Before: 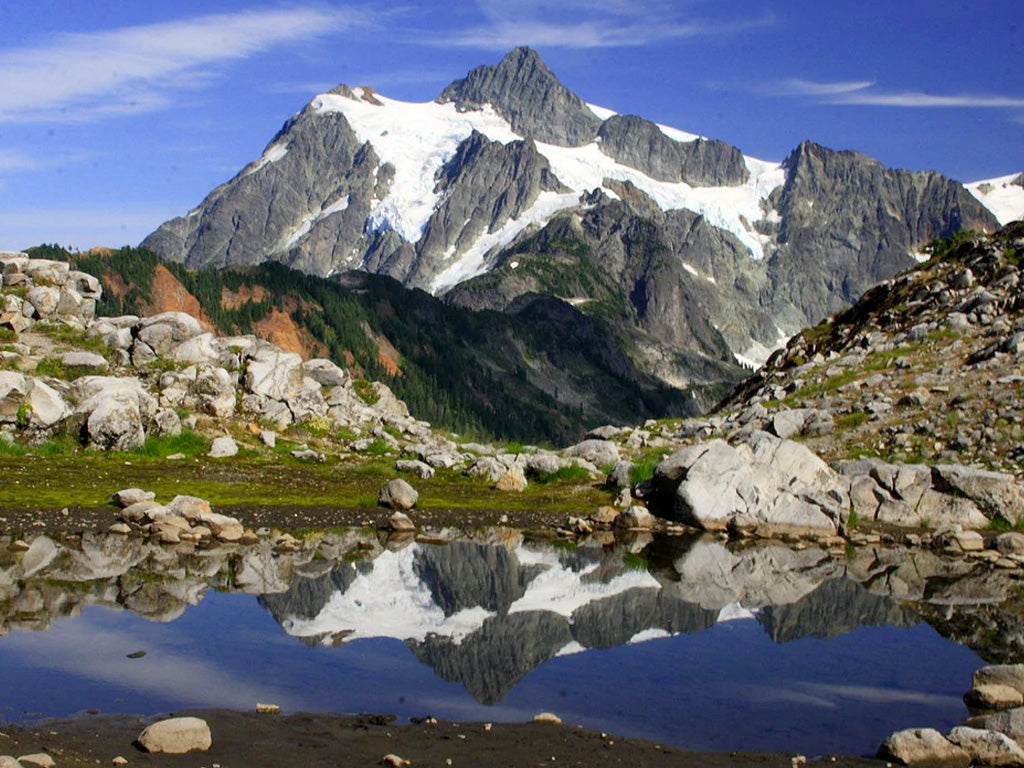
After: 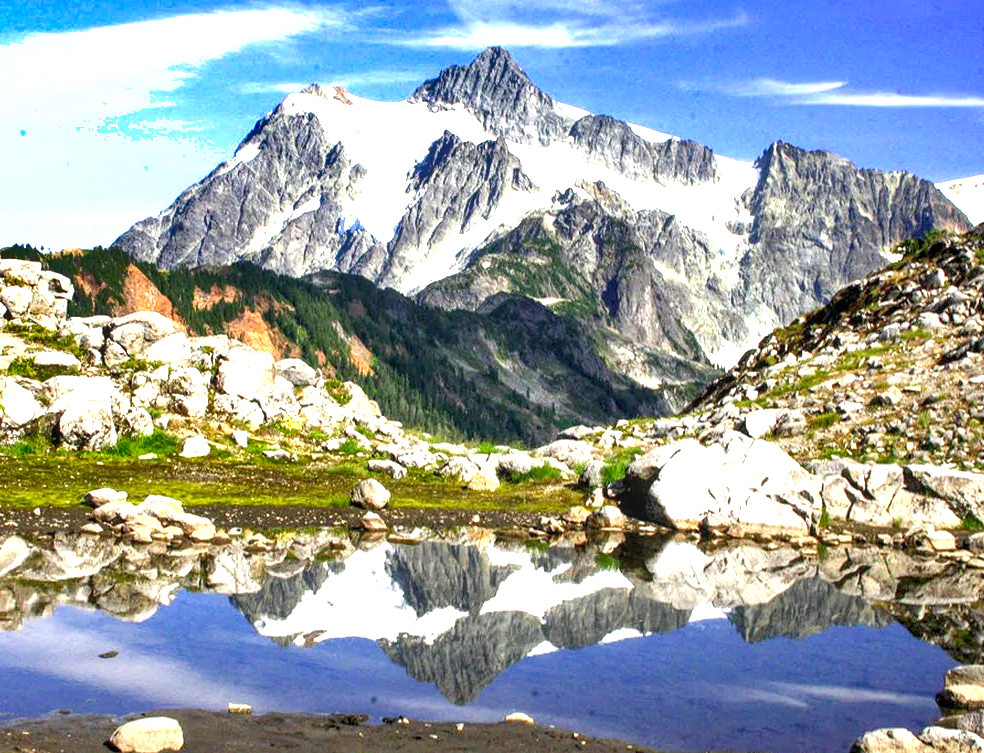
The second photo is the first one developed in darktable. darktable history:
local contrast: on, module defaults
crop and rotate: left 2.76%, right 1.062%, bottom 1.863%
shadows and highlights: soften with gaussian
exposure: black level correction 0.001, exposure 1.656 EV, compensate highlight preservation false
